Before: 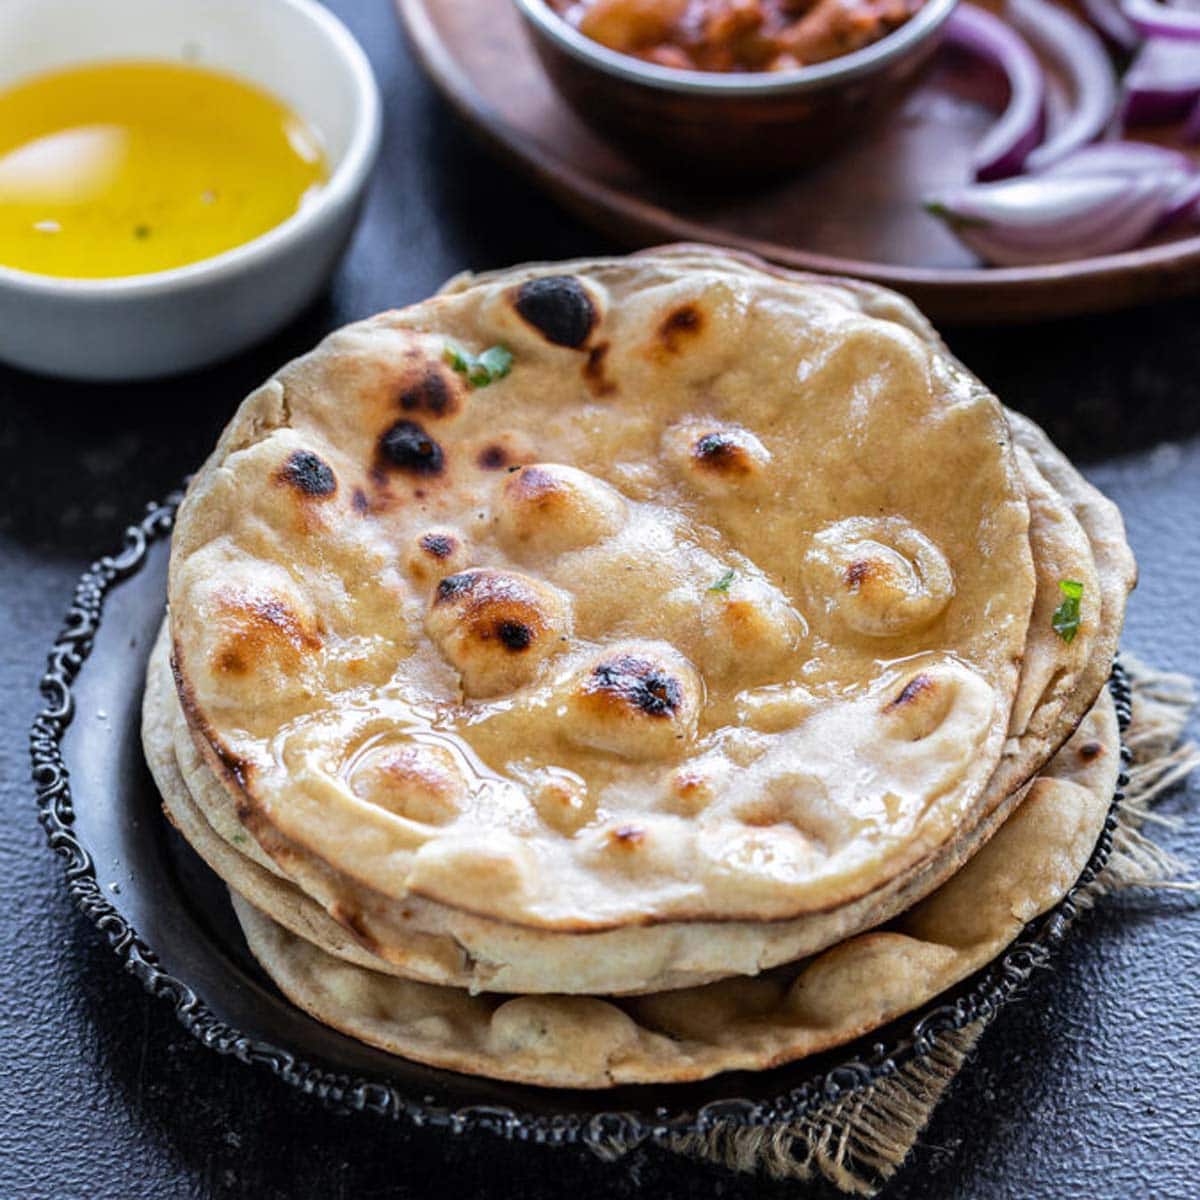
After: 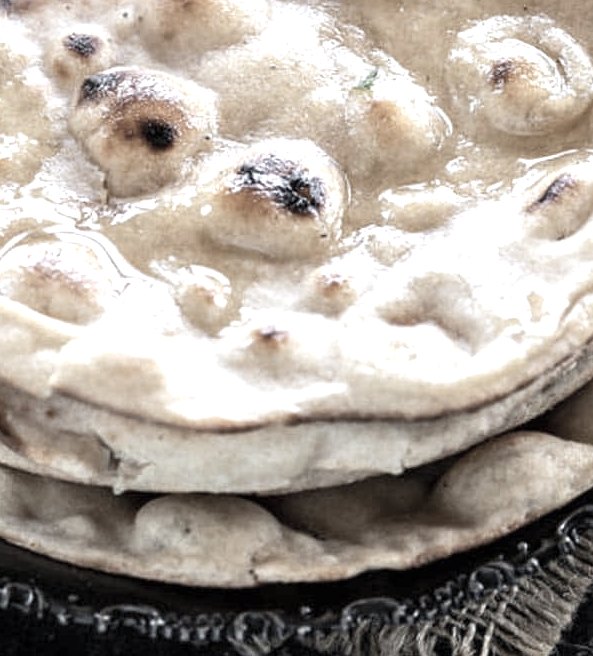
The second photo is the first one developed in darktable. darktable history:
exposure: exposure 0.6 EV, compensate highlight preservation false
crop: left 29.672%, top 41.786%, right 20.851%, bottom 3.487%
color correction: saturation 0.3
